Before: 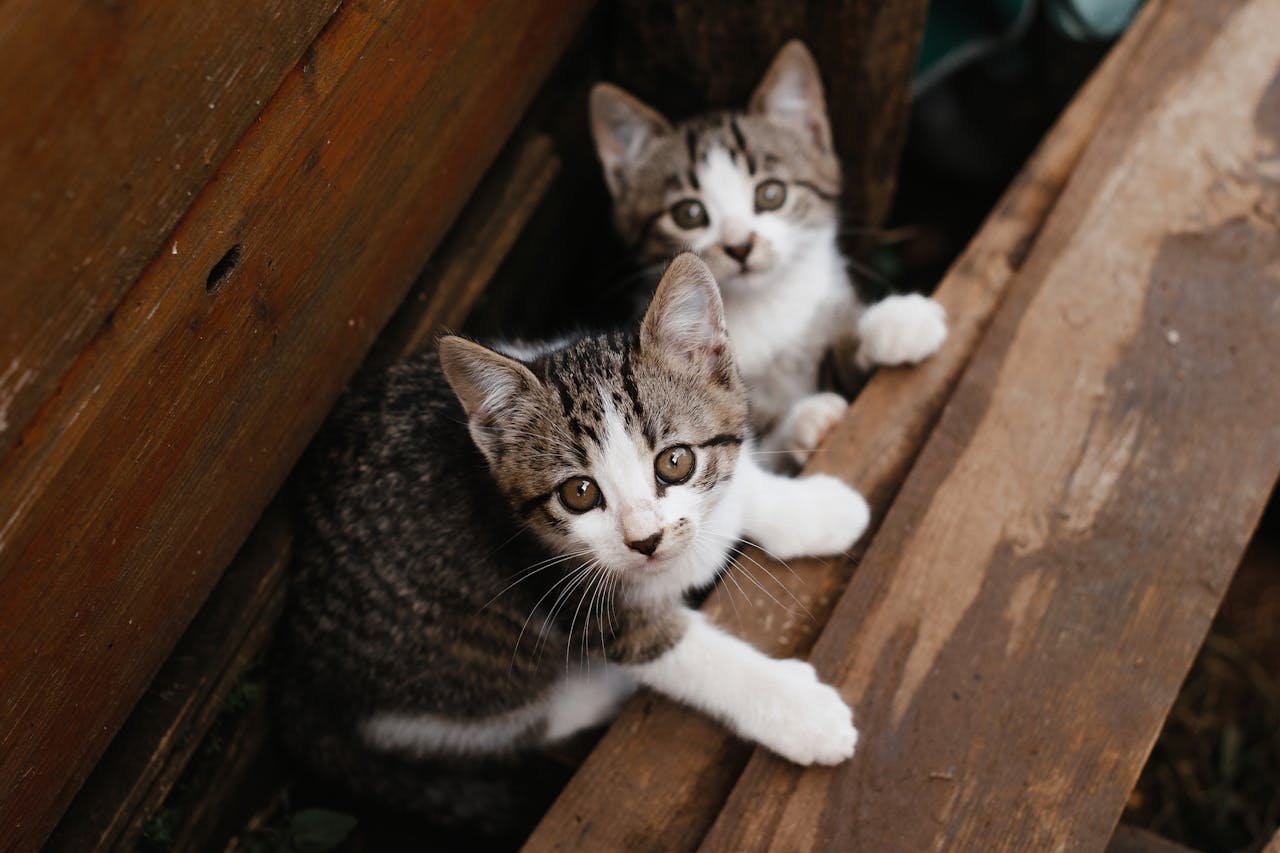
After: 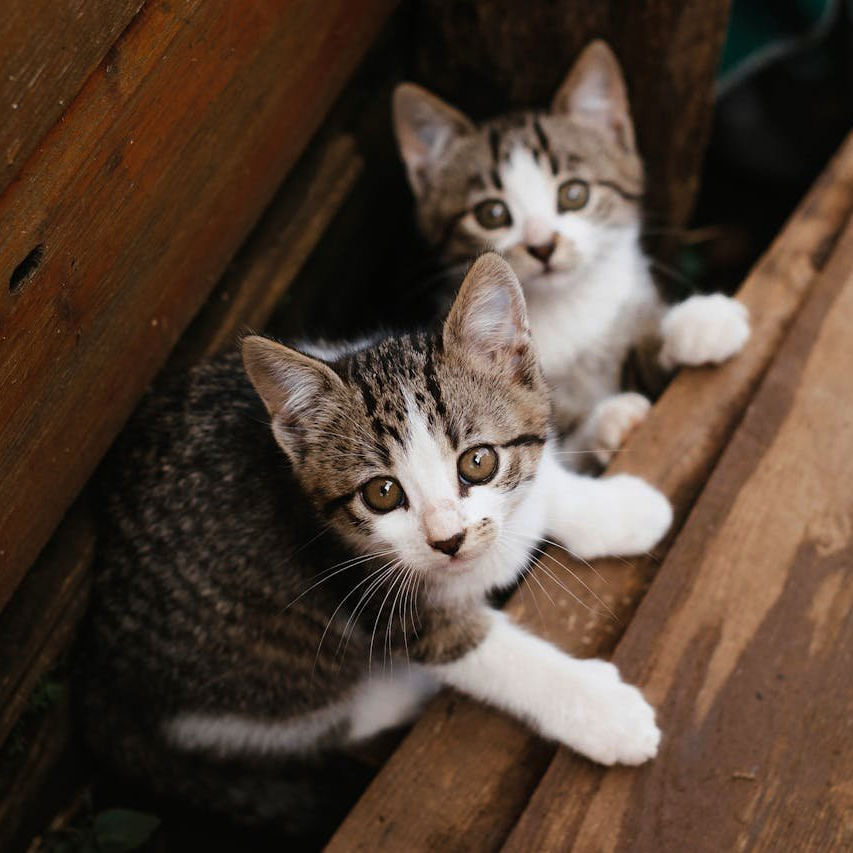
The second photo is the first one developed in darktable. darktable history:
velvia: on, module defaults
crop: left 15.419%, right 17.914%
